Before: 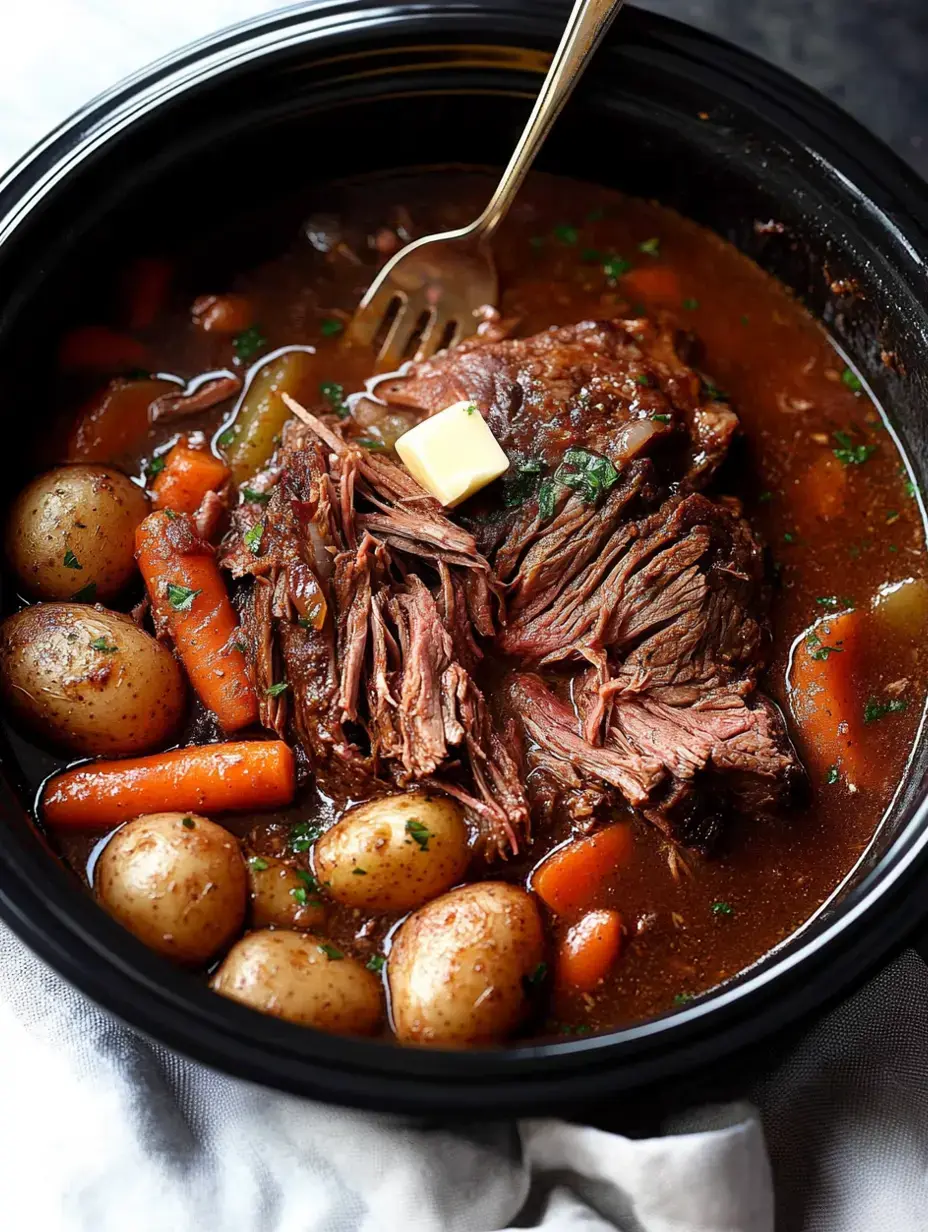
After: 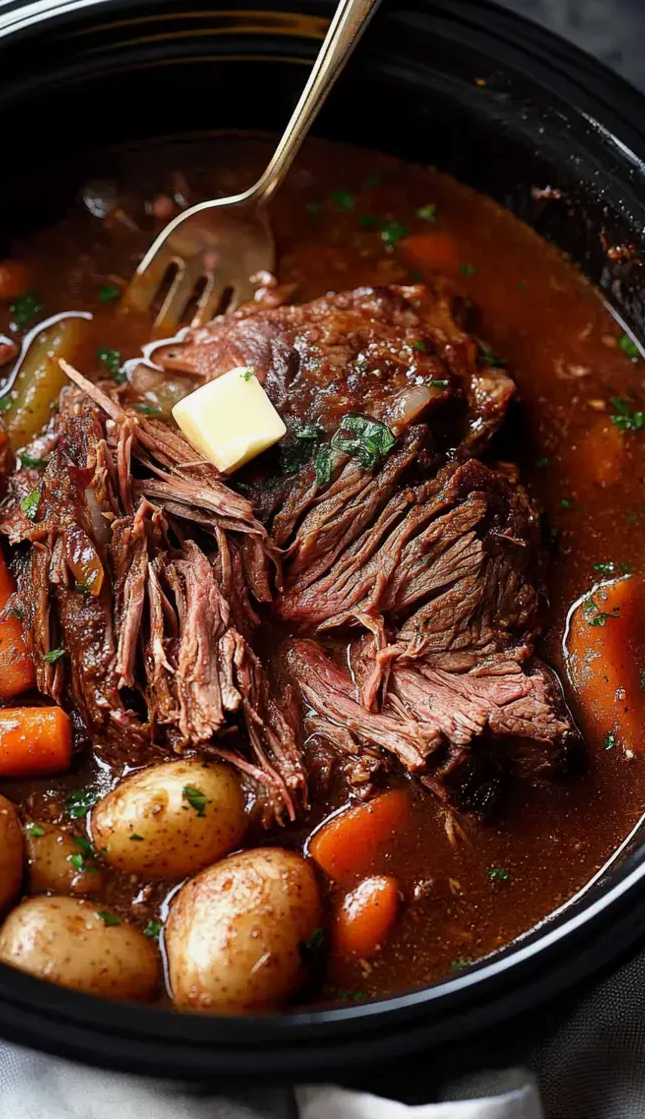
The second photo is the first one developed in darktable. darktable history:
crop and rotate: left 24.034%, top 2.838%, right 6.406%, bottom 6.299%
exposure: exposure -0.116 EV, compensate exposure bias true, compensate highlight preservation false
